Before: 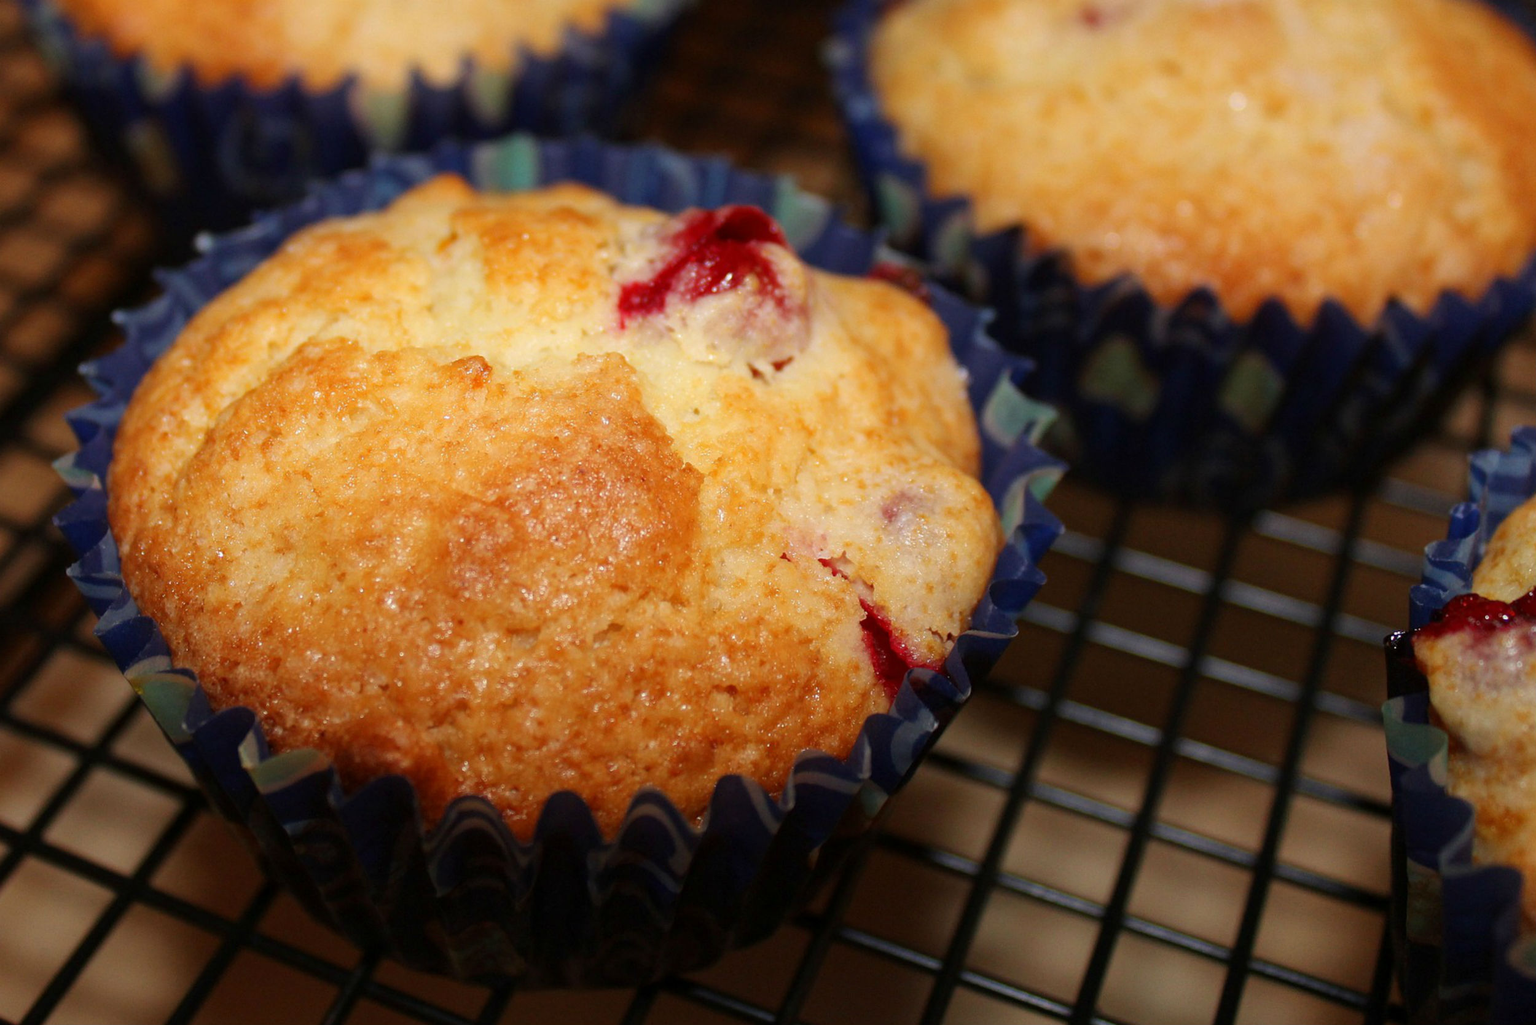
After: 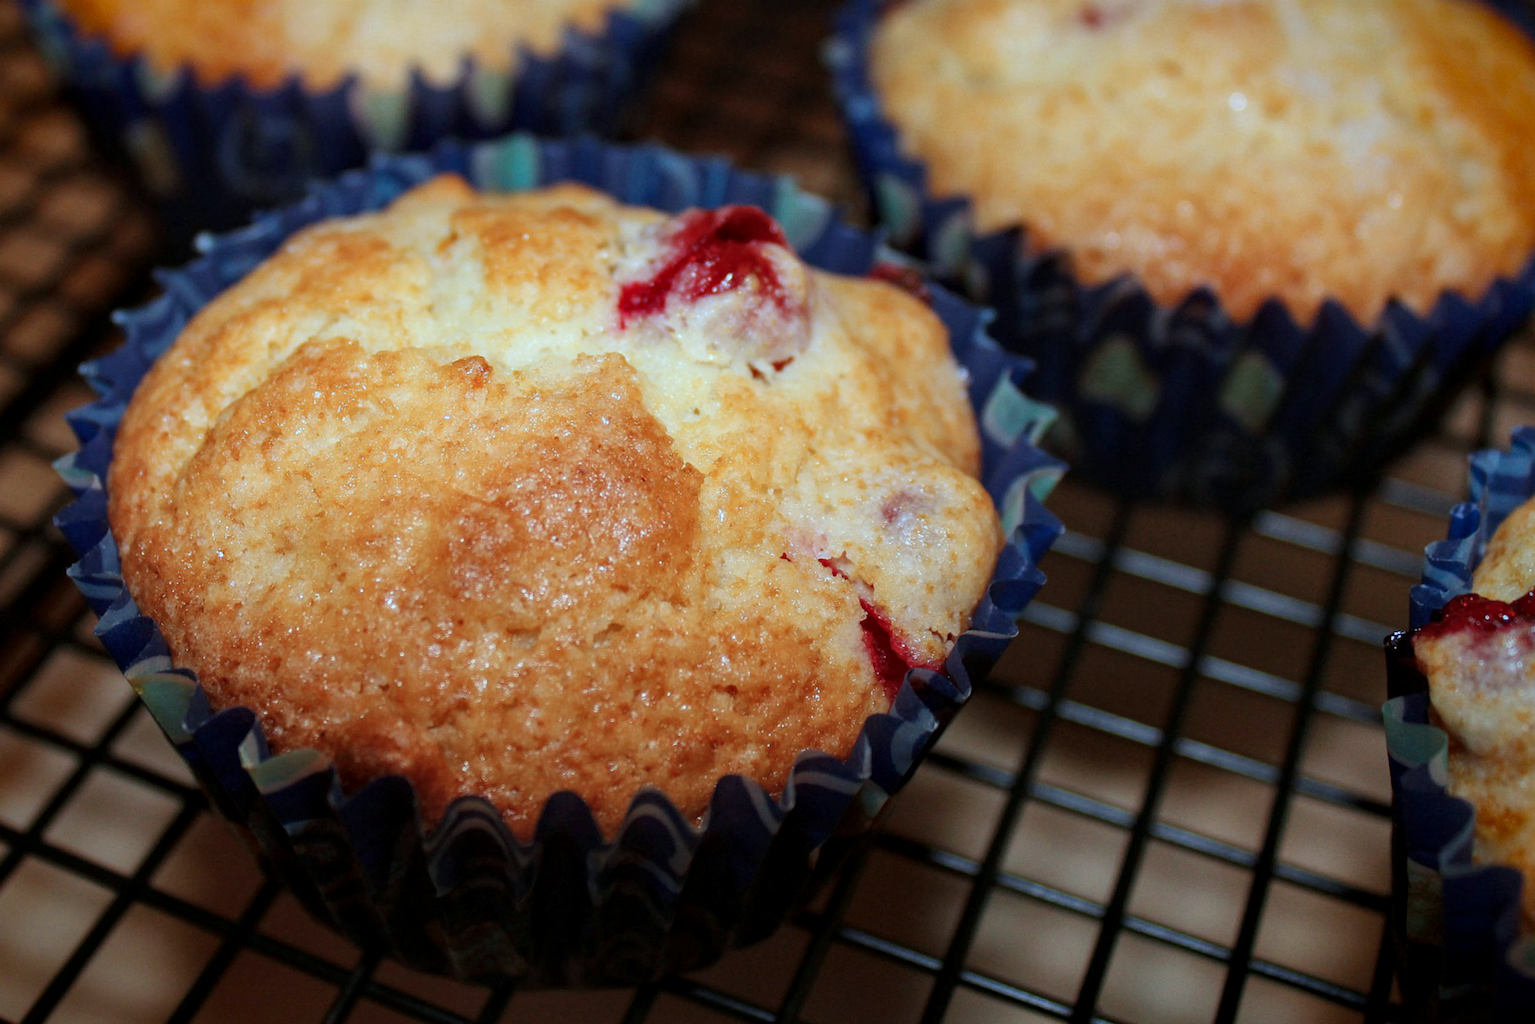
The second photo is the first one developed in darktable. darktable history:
local contrast: on, module defaults
color correction: highlights a* -9.73, highlights b* -21.22
white balance: red 0.974, blue 1.044
vignetting: fall-off start 88.53%, fall-off radius 44.2%, saturation 0.376, width/height ratio 1.161
